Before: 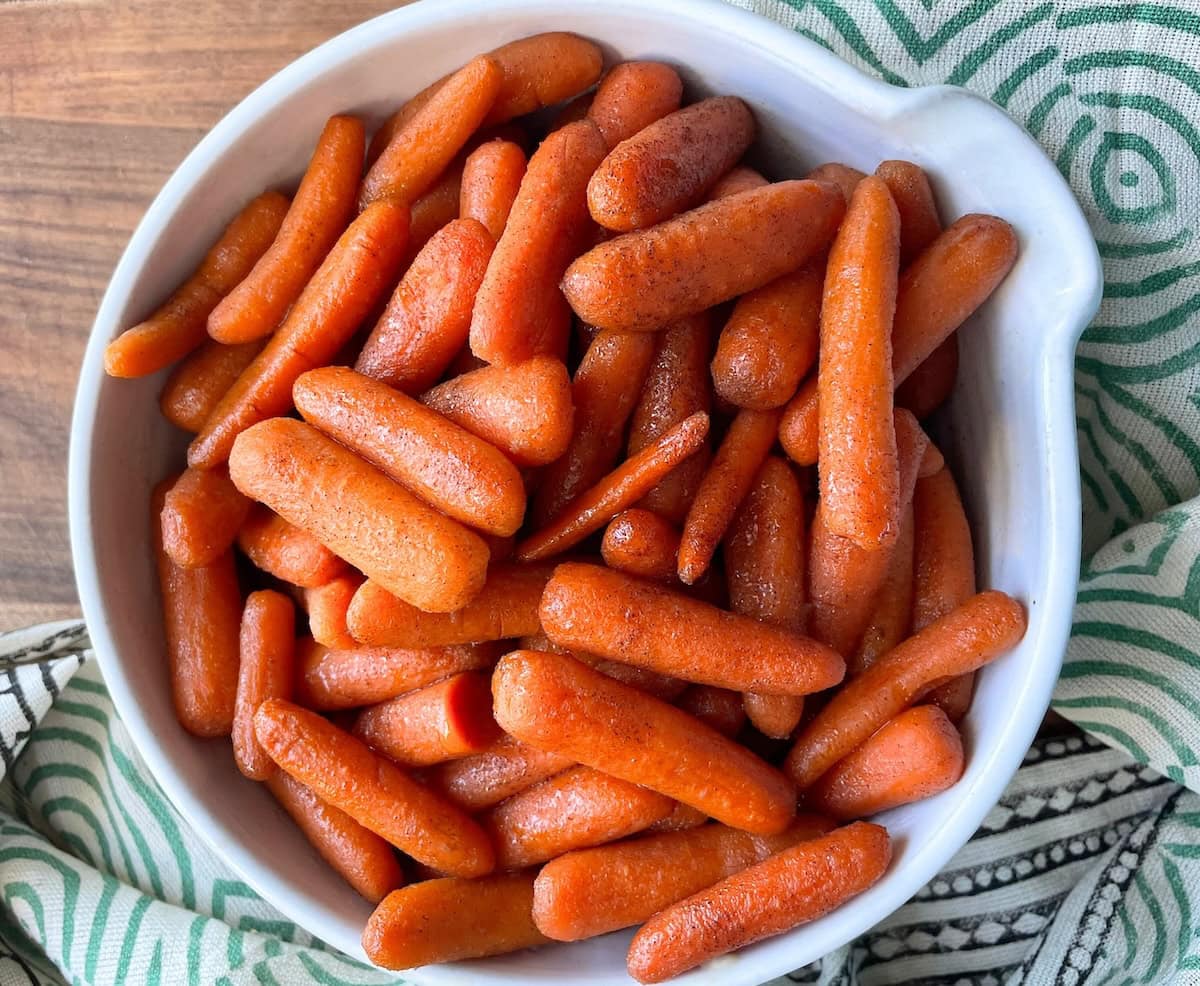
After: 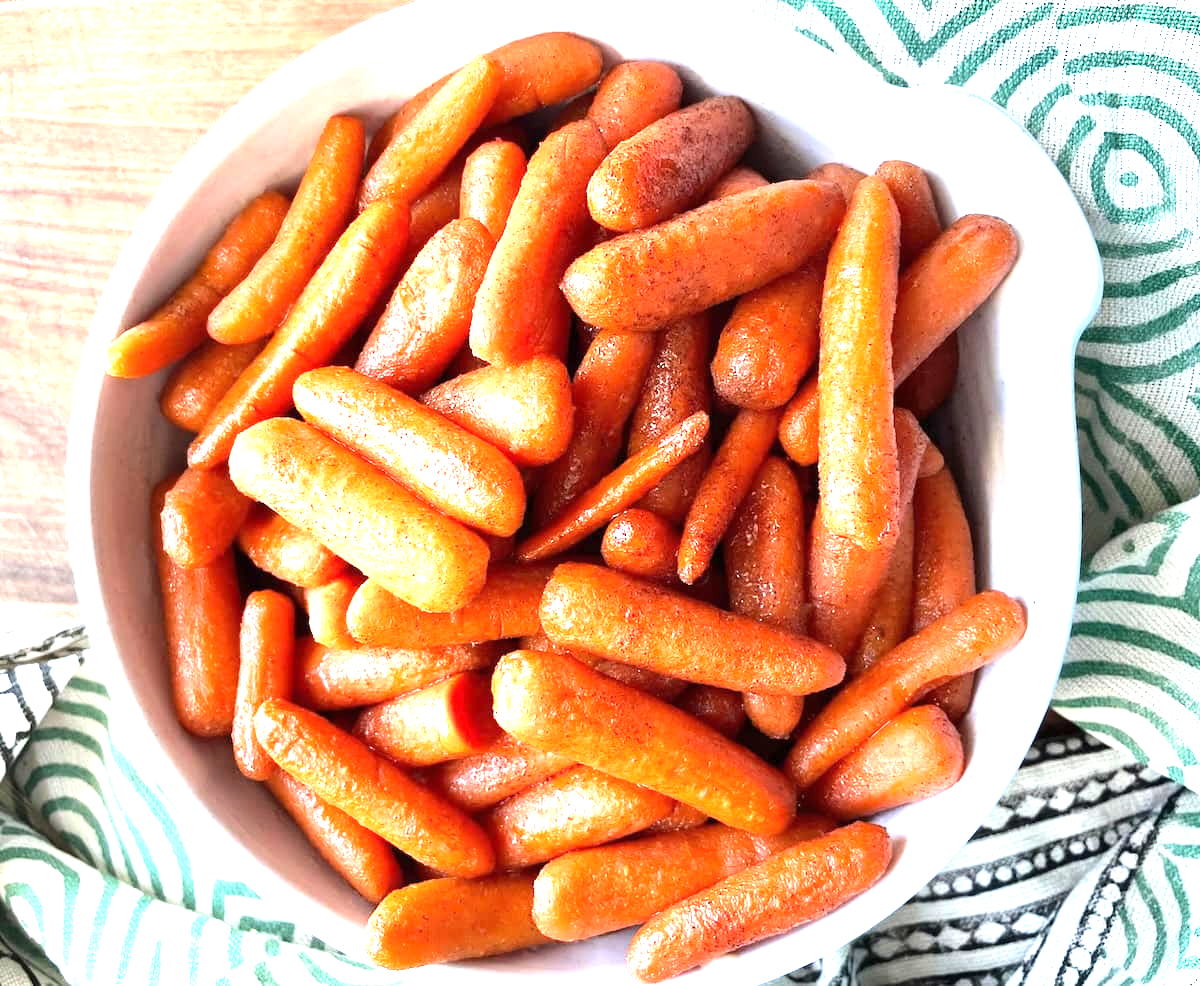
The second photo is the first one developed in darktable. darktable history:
exposure: black level correction 0, exposure 1.3 EV, compensate exposure bias true, compensate highlight preservation false
tone equalizer: -8 EV -0.417 EV, -7 EV -0.389 EV, -6 EV -0.333 EV, -5 EV -0.222 EV, -3 EV 0.222 EV, -2 EV 0.333 EV, -1 EV 0.389 EV, +0 EV 0.417 EV, edges refinement/feathering 500, mask exposure compensation -1.57 EV, preserve details no
